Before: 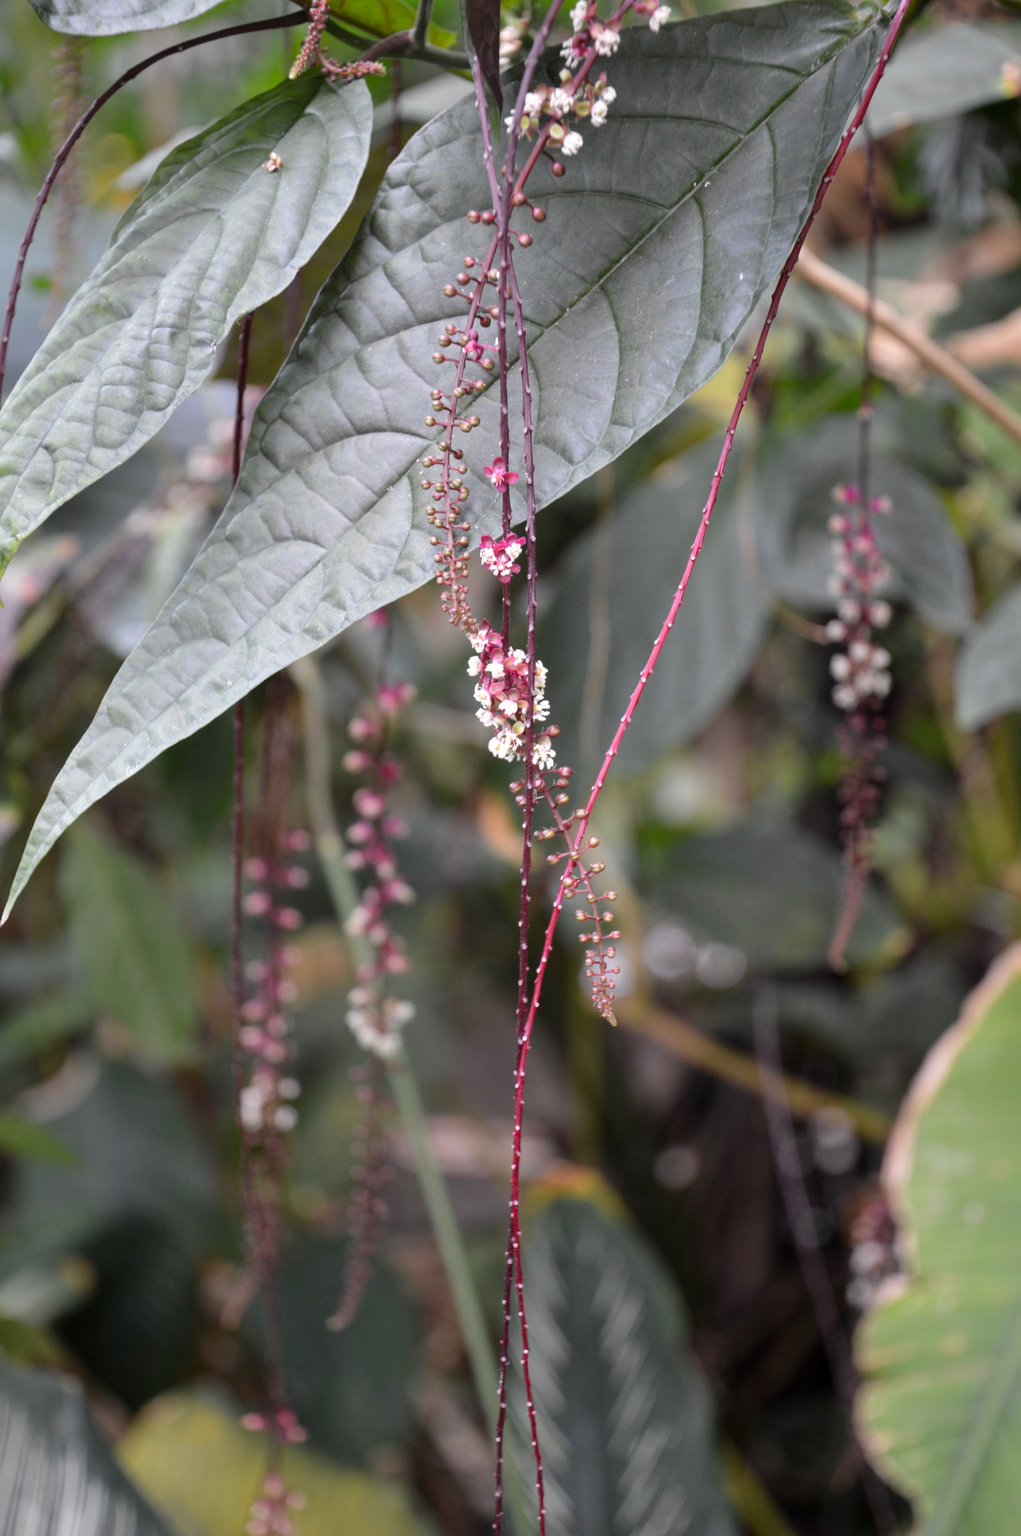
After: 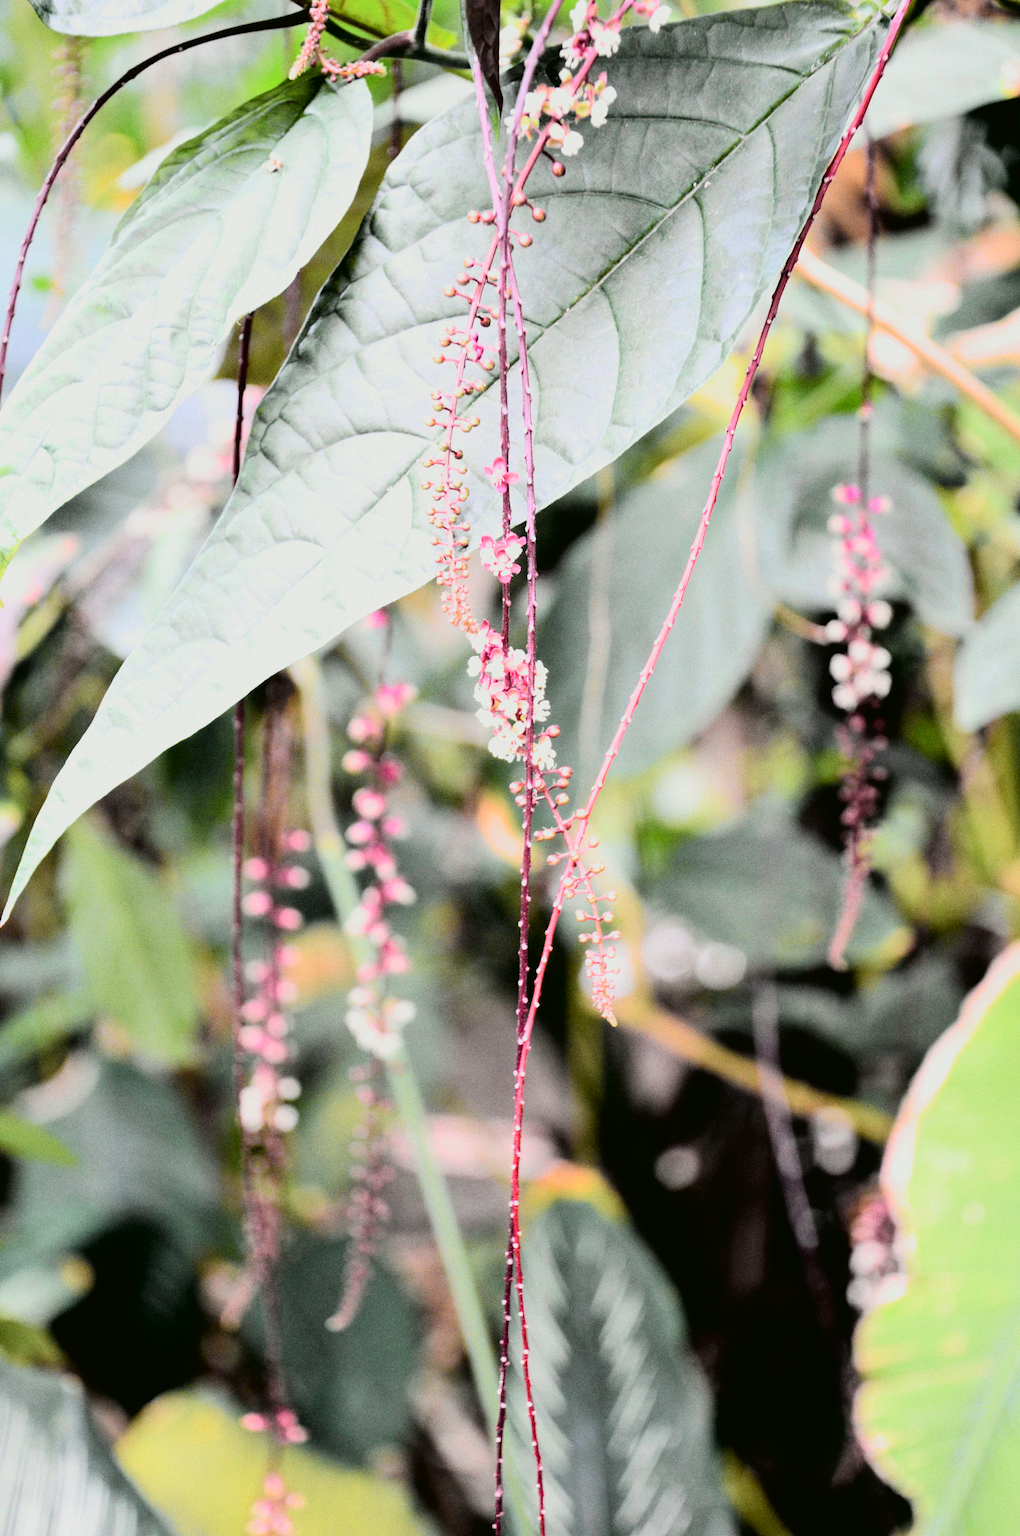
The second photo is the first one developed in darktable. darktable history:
filmic rgb: black relative exposure -3.72 EV, white relative exposure 2.77 EV, dynamic range scaling -5.32%, hardness 3.03
exposure: exposure 1.223 EV, compensate highlight preservation false
tone curve: curves: ch0 [(0, 0.017) (0.091, 0.04) (0.296, 0.276) (0.439, 0.482) (0.64, 0.729) (0.785, 0.817) (0.995, 0.917)]; ch1 [(0, 0) (0.384, 0.365) (0.463, 0.447) (0.486, 0.474) (0.503, 0.497) (0.526, 0.52) (0.555, 0.564) (0.578, 0.589) (0.638, 0.66) (0.766, 0.773) (1, 1)]; ch2 [(0, 0) (0.374, 0.344) (0.446, 0.443) (0.501, 0.509) (0.528, 0.522) (0.569, 0.593) (0.61, 0.646) (0.666, 0.688) (1, 1)], color space Lab, independent channels, preserve colors none
grain: coarseness 0.09 ISO
